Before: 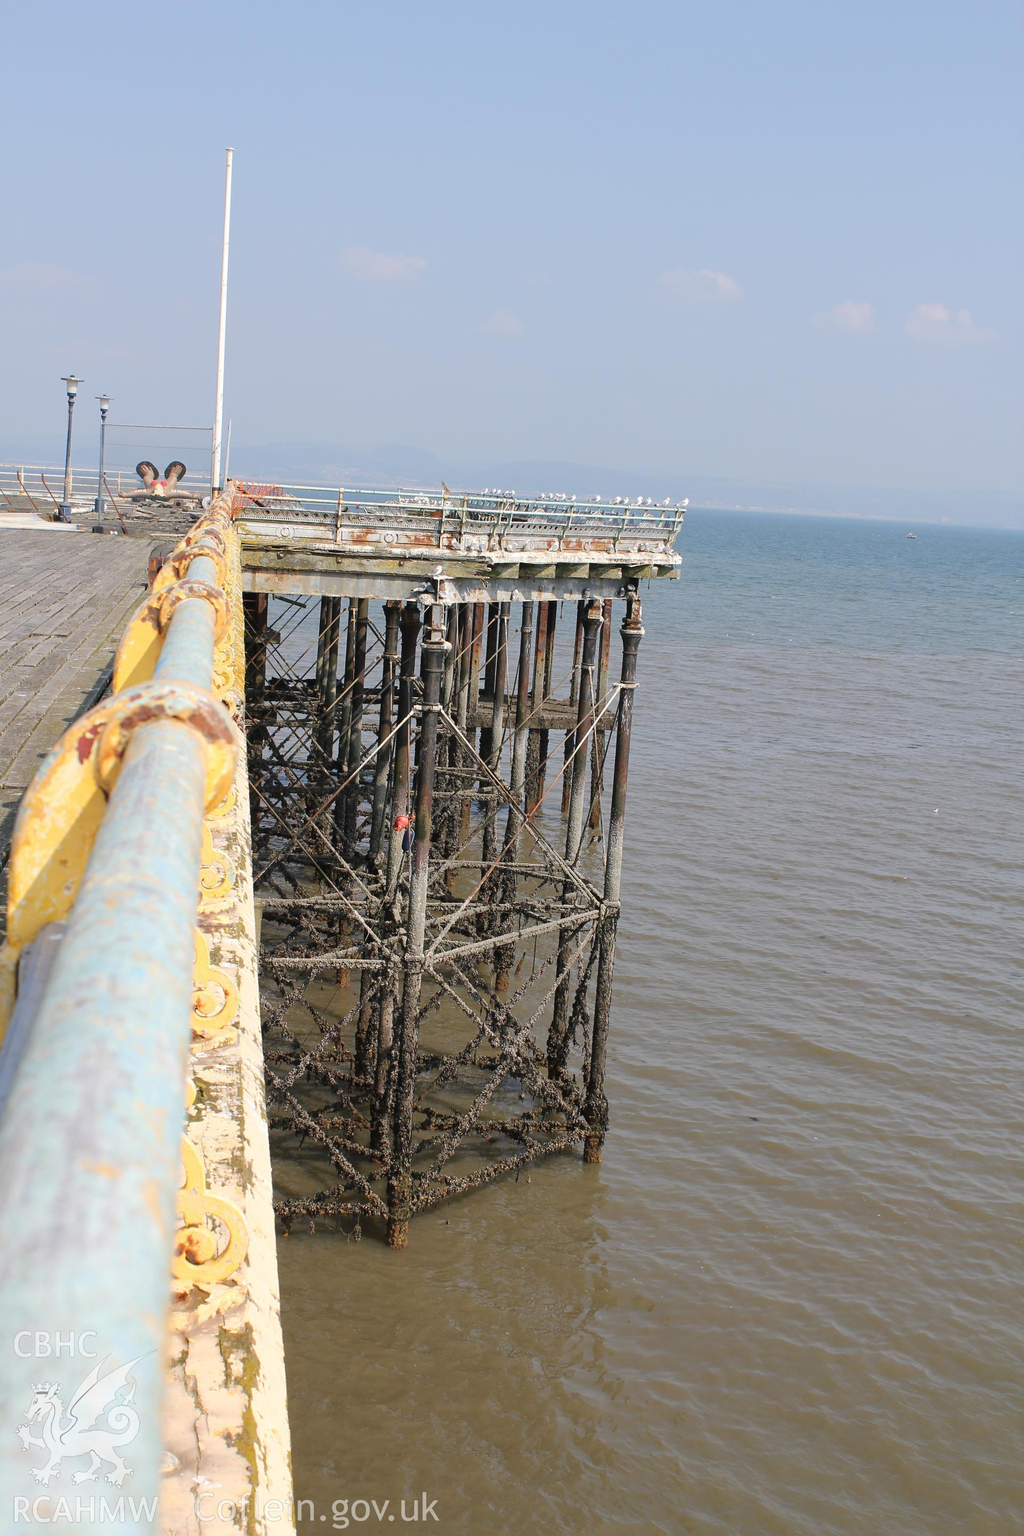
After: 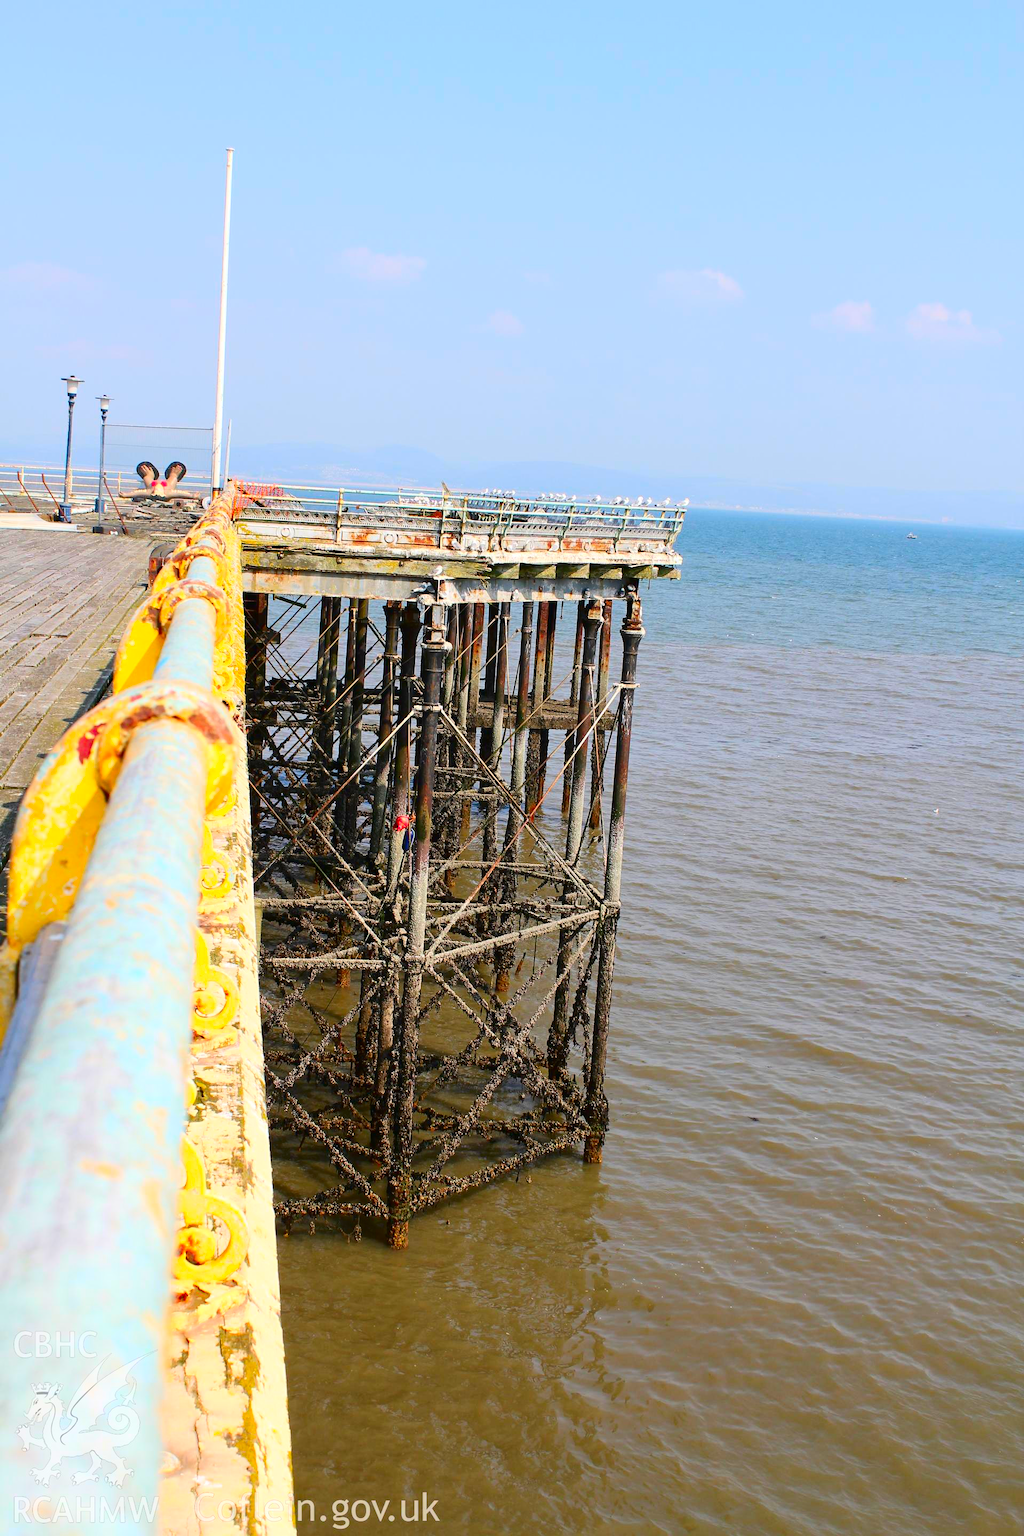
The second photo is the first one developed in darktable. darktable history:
contrast brightness saturation: contrast 0.262, brightness 0.016, saturation 0.874
